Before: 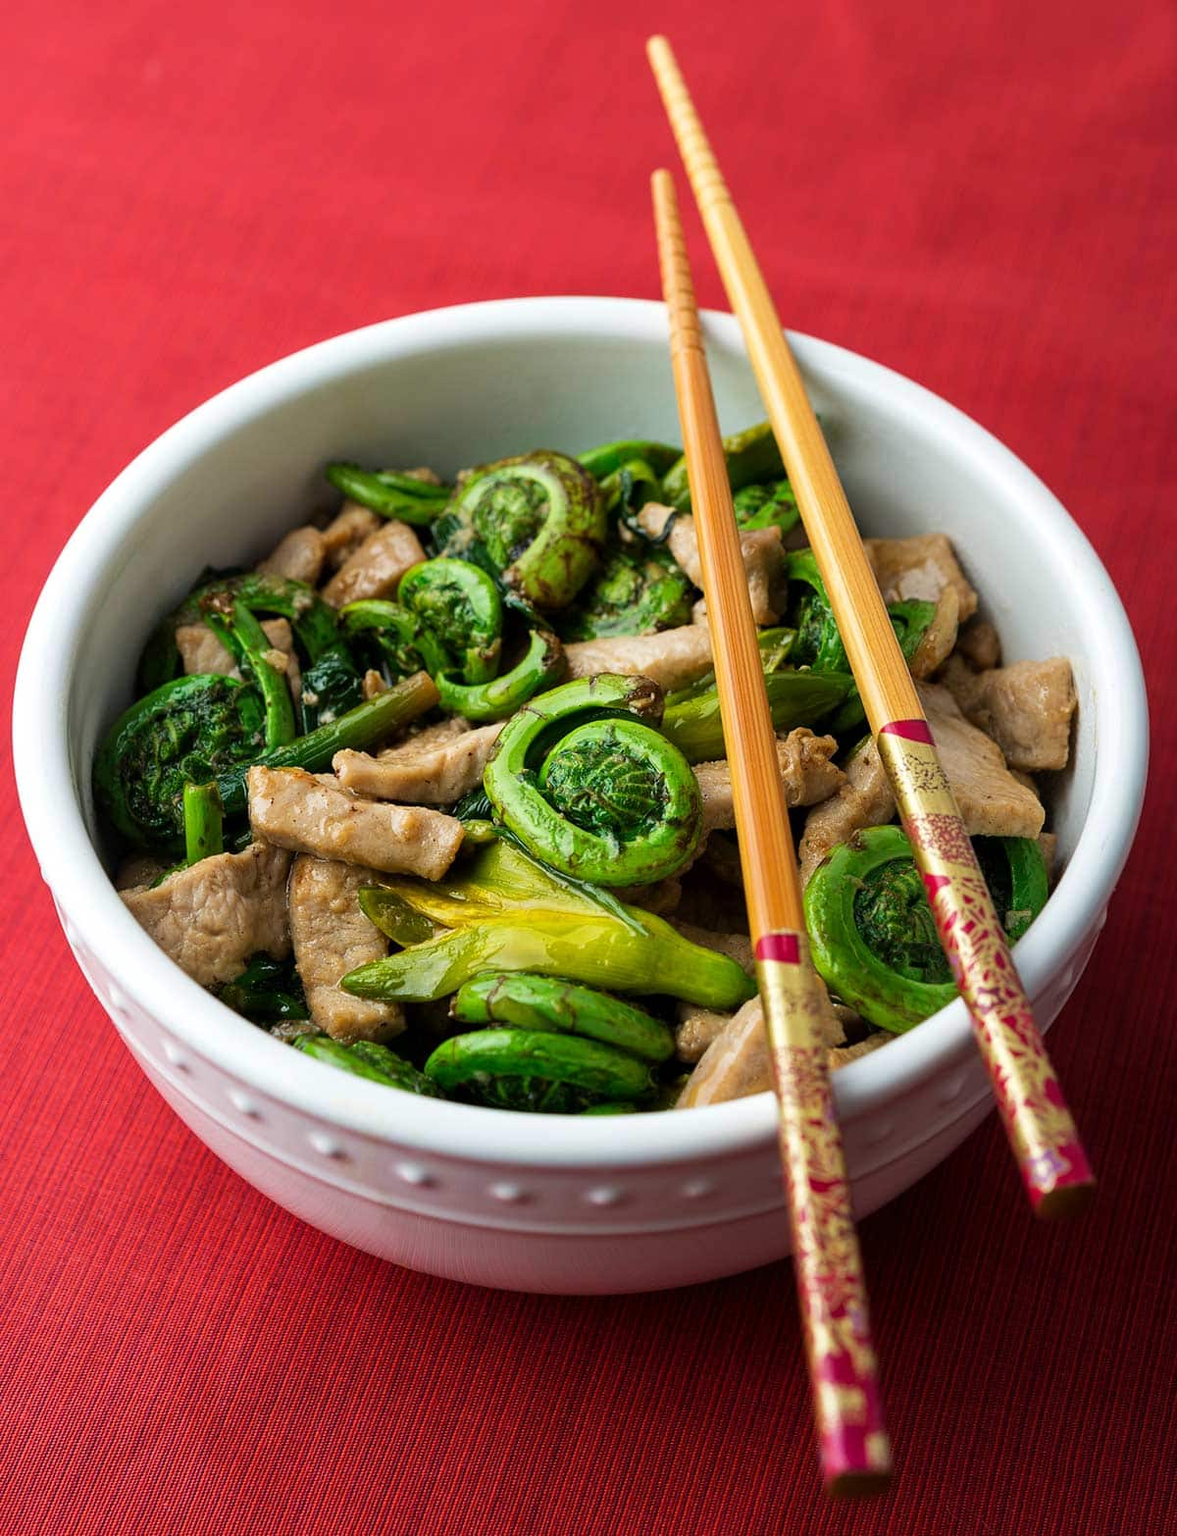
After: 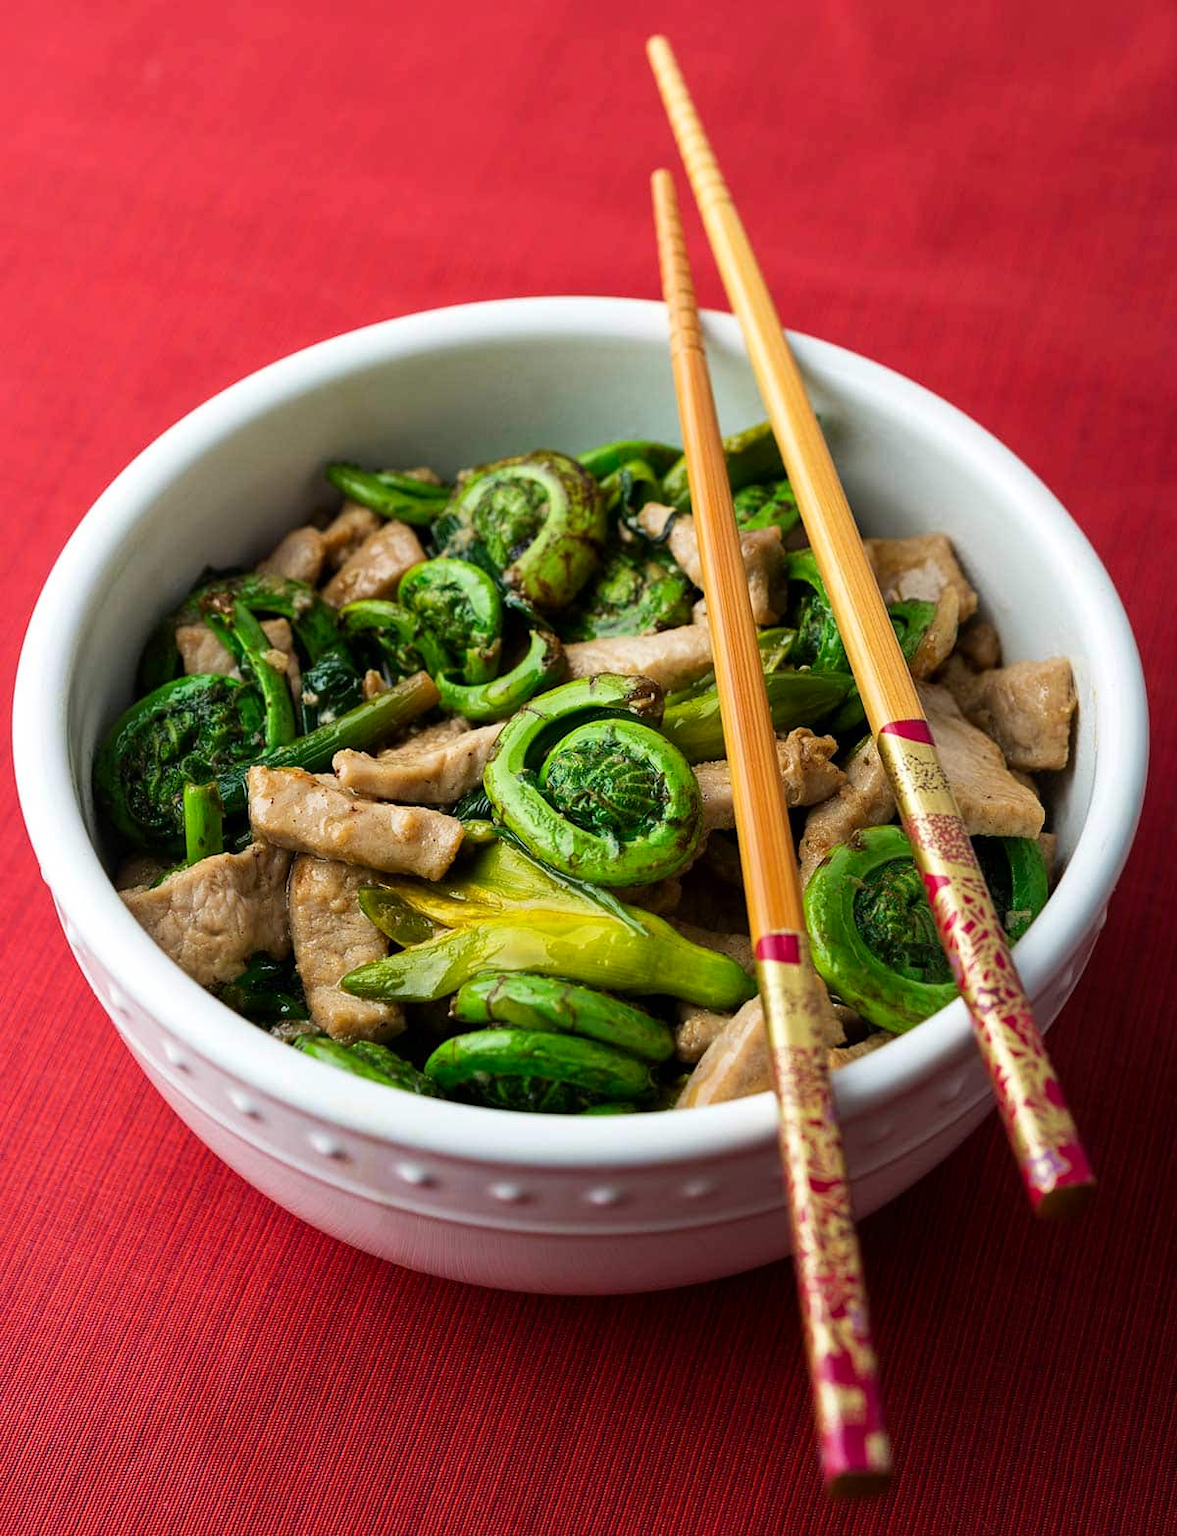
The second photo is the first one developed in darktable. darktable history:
contrast brightness saturation: contrast 0.08, saturation 0.023
